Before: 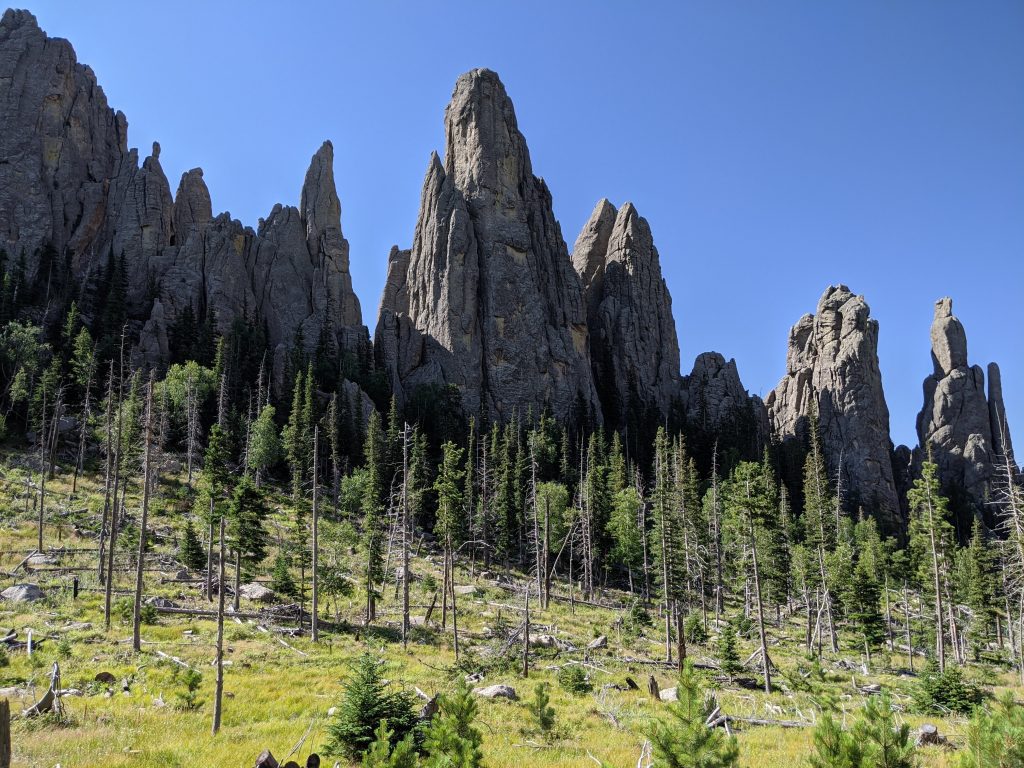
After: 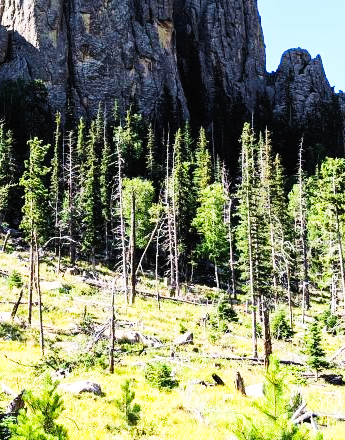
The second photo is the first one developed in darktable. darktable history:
crop: left 40.498%, top 39.63%, right 25.796%, bottom 3.066%
contrast brightness saturation: contrast 0.197, brightness 0.148, saturation 0.137
base curve: curves: ch0 [(0, 0) (0.007, 0.004) (0.027, 0.03) (0.046, 0.07) (0.207, 0.54) (0.442, 0.872) (0.673, 0.972) (1, 1)], preserve colors none
